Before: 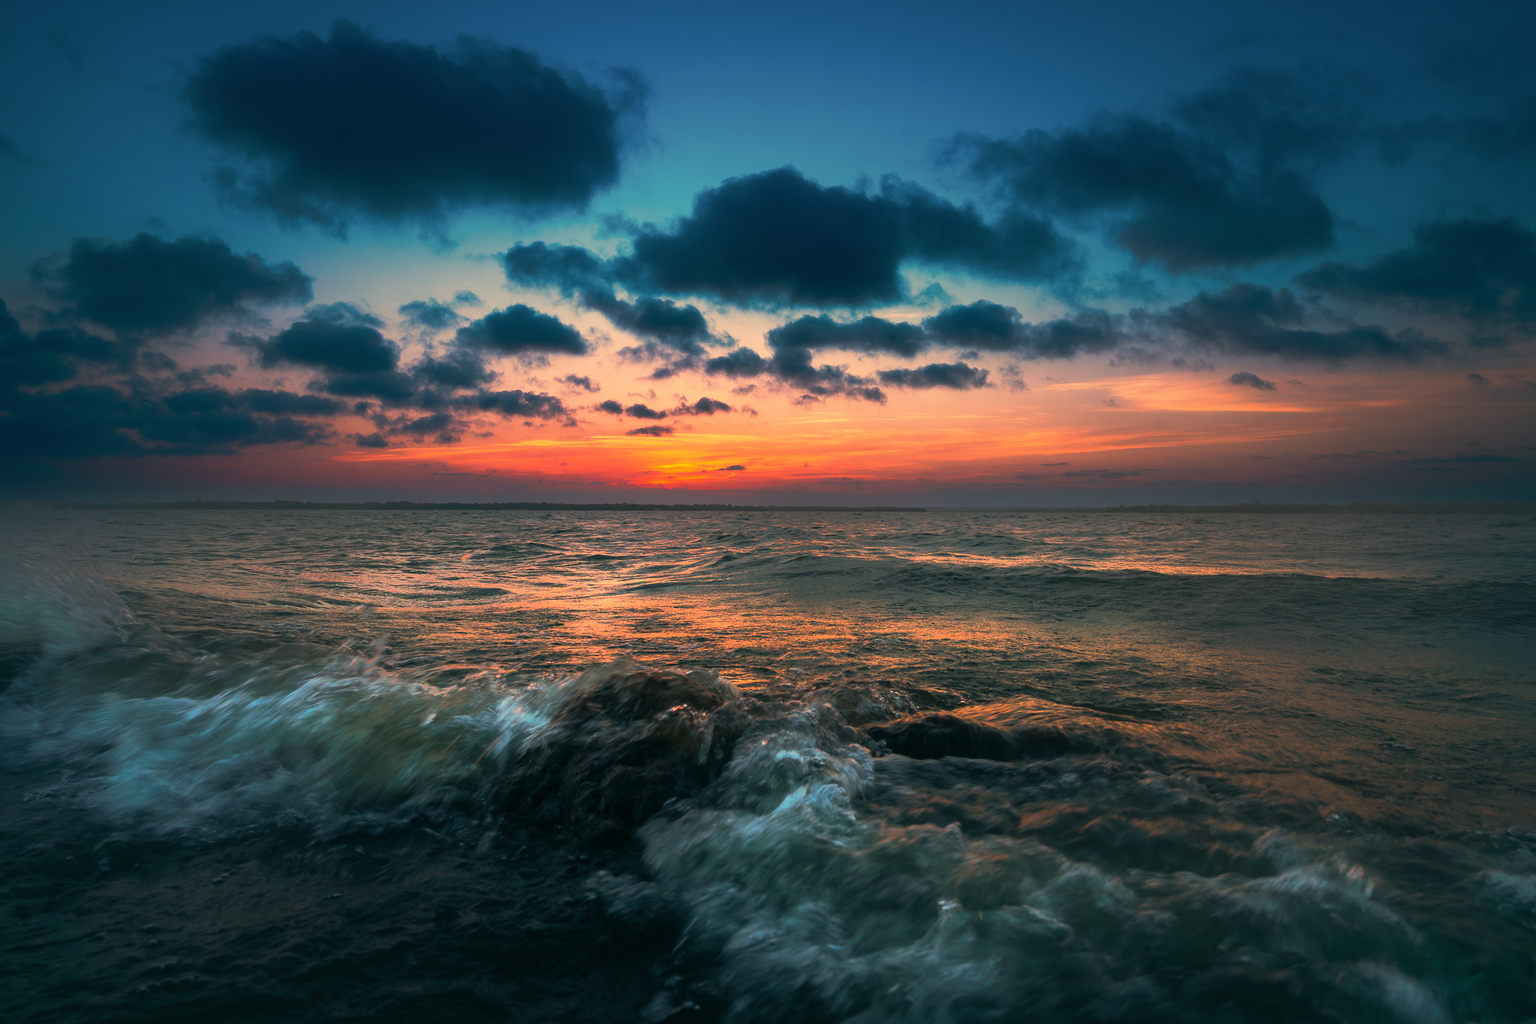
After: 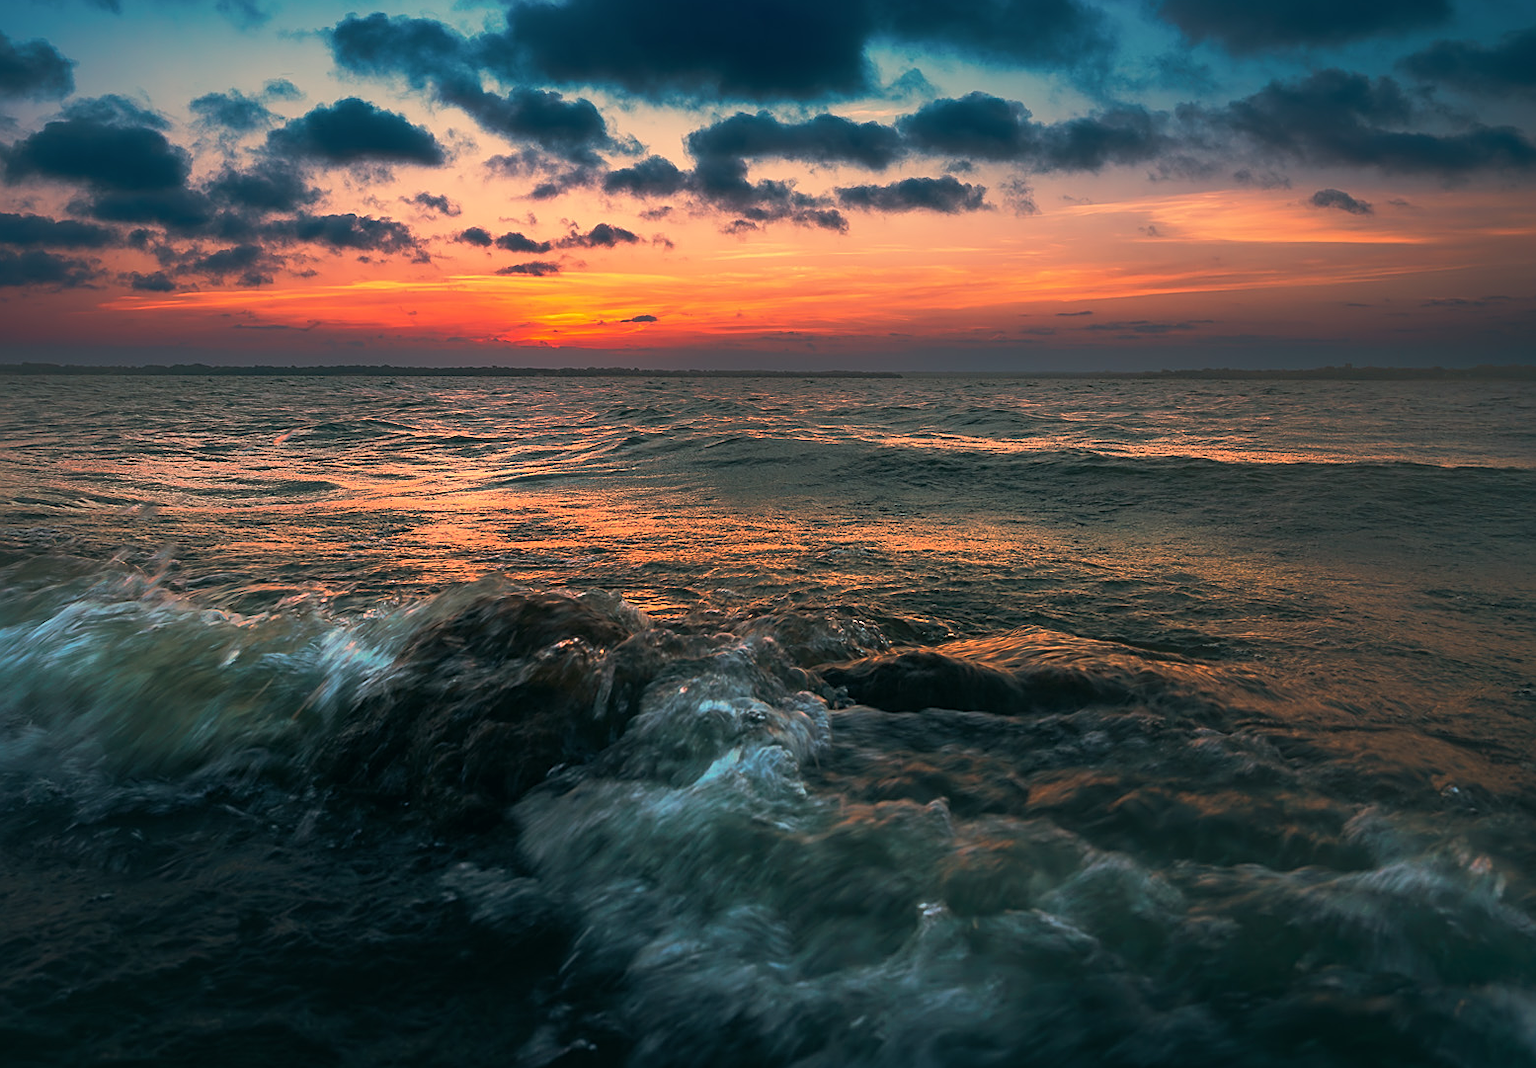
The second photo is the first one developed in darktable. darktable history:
sharpen: amount 0.594
crop: left 16.862%, top 22.687%, right 9.028%
